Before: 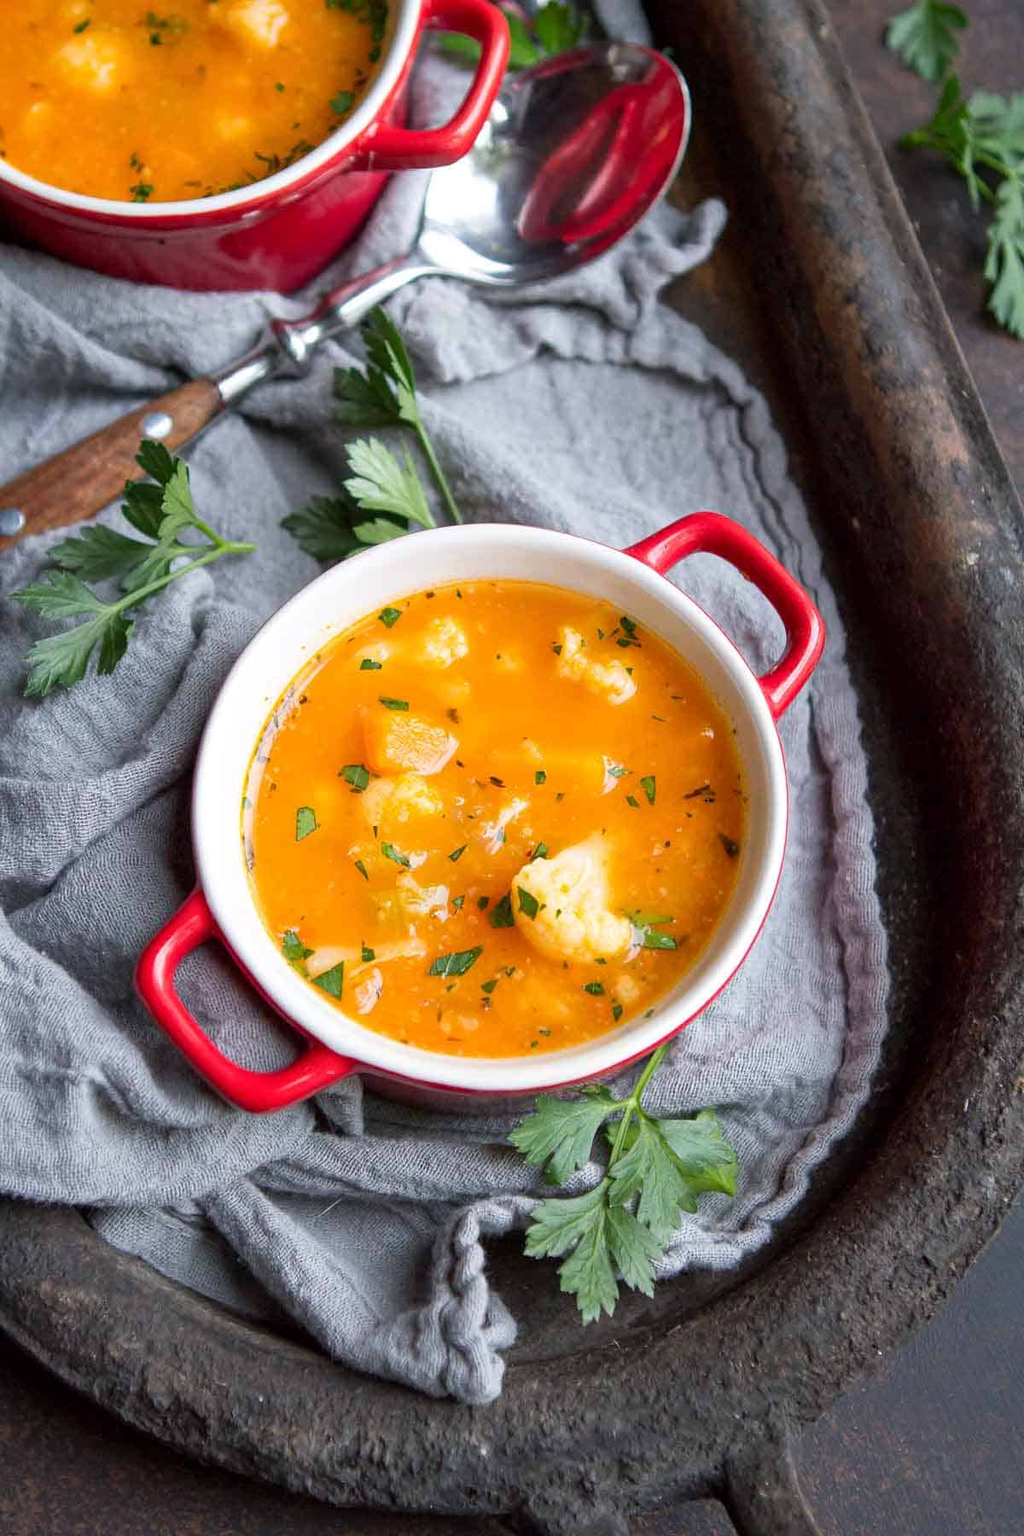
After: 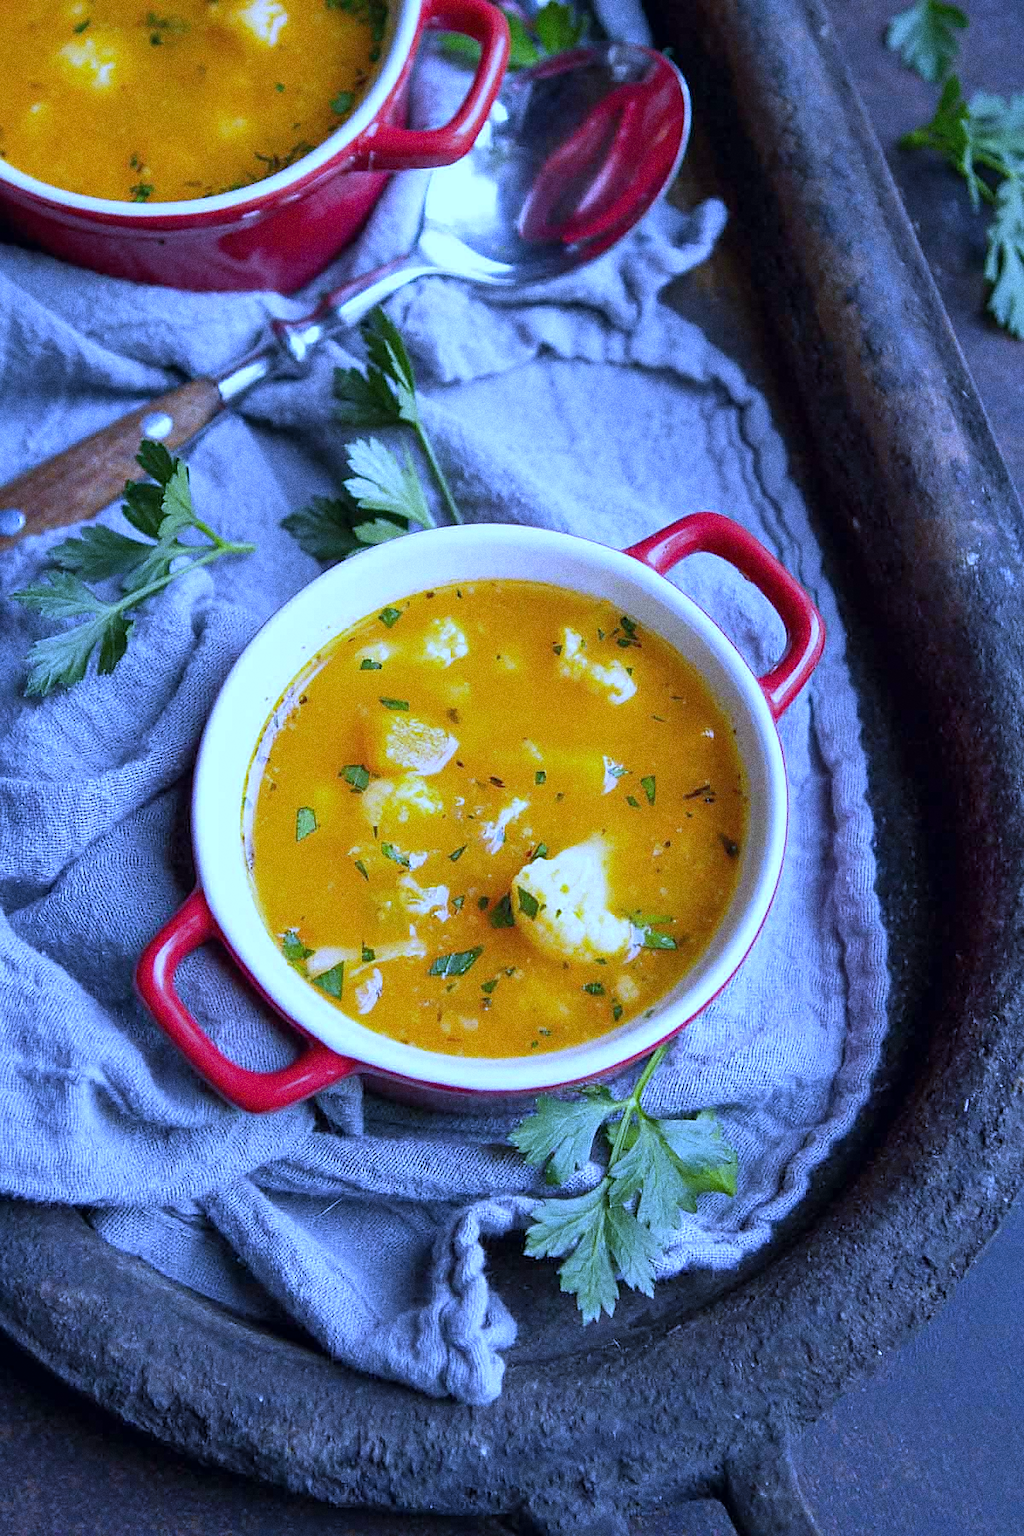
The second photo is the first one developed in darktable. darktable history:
color correction: highlights a* 0.207, highlights b* 2.7, shadows a* -0.874, shadows b* -4.78
white balance: red 0.766, blue 1.537
sharpen: radius 1.458, amount 0.398, threshold 1.271
grain: coarseness 0.09 ISO, strength 40%
